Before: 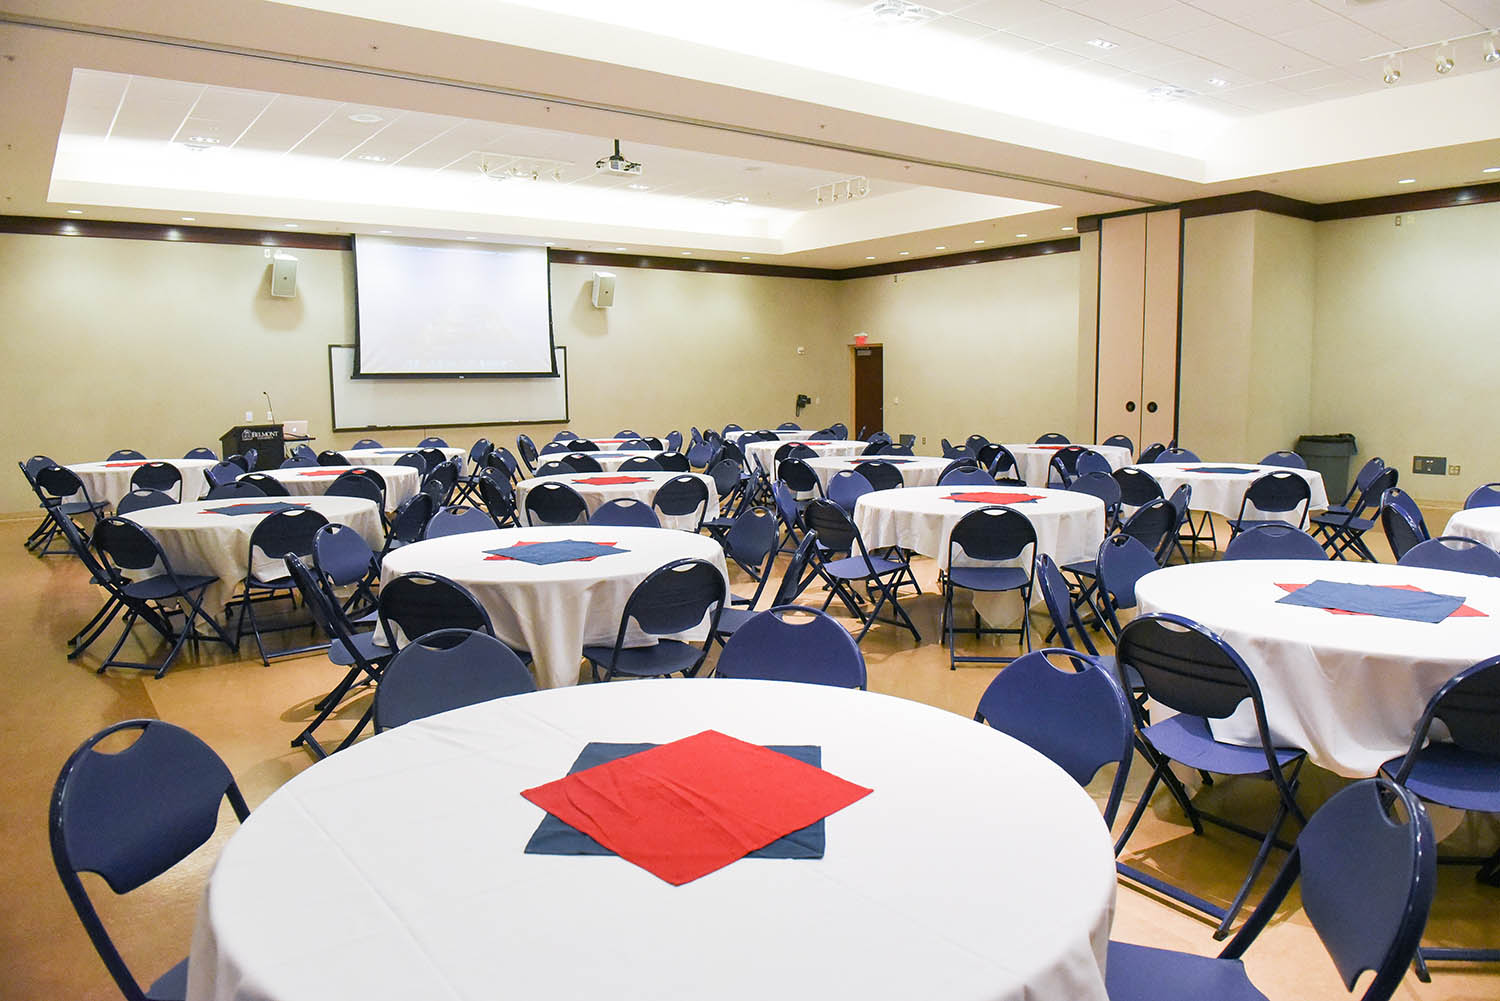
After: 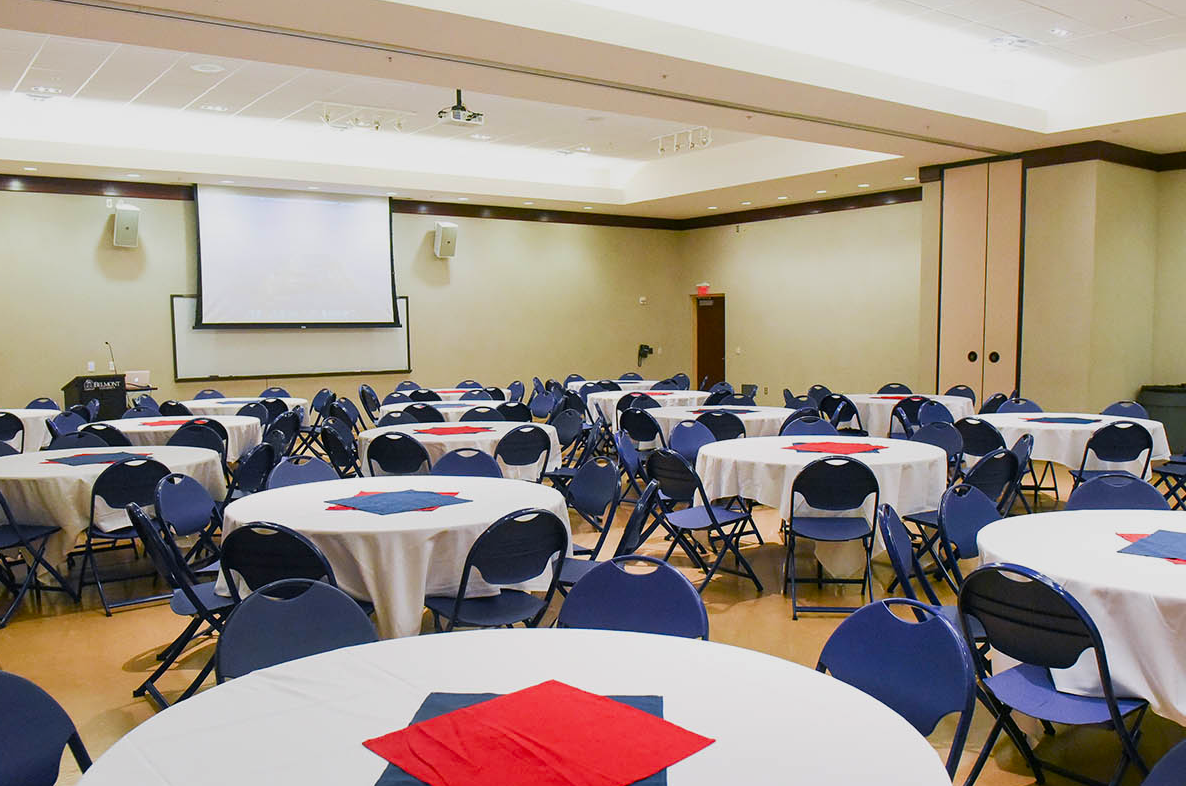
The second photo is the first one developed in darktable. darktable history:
crop and rotate: left 10.578%, top 5.032%, right 10.325%, bottom 16.397%
exposure: exposure -0.04 EV, compensate exposure bias true, compensate highlight preservation false
contrast brightness saturation: contrast 0.083, saturation 0.199
